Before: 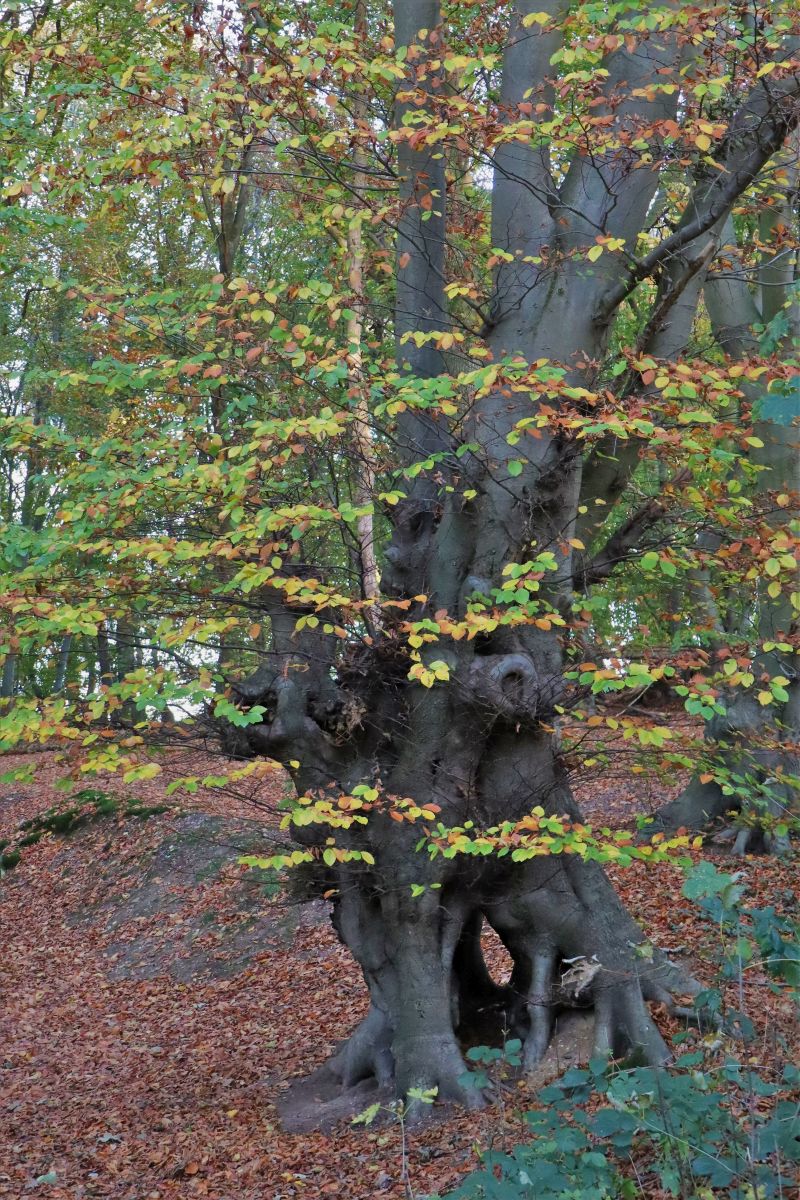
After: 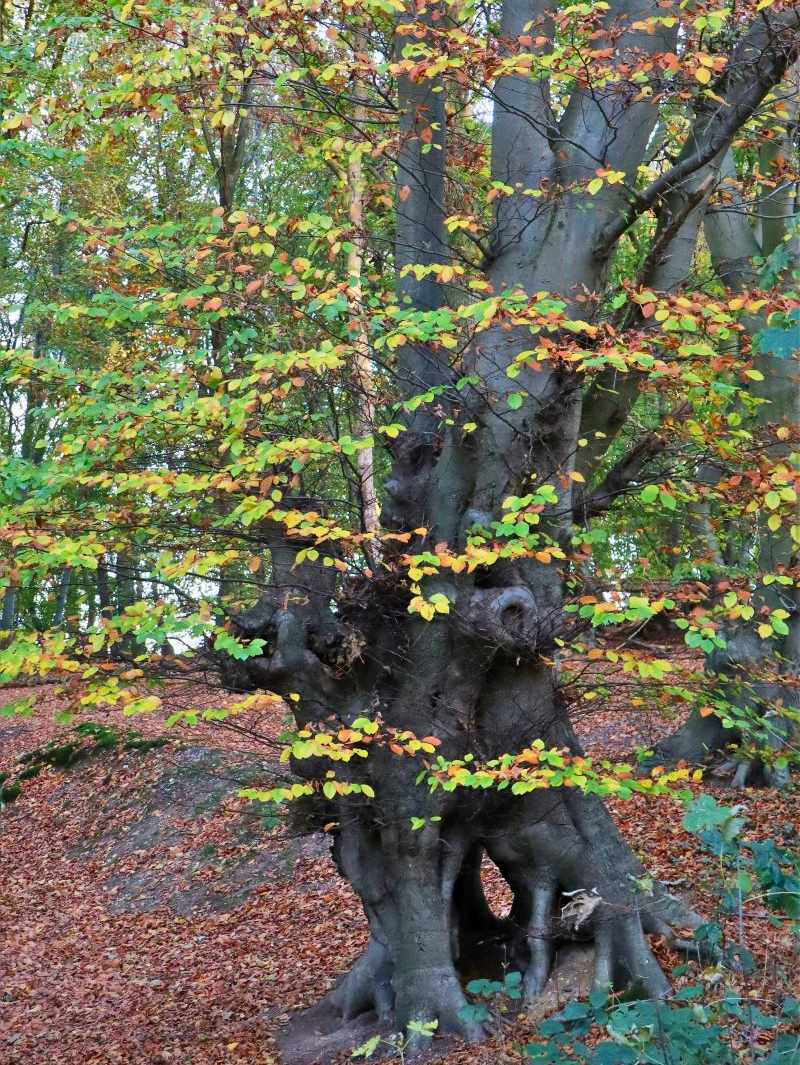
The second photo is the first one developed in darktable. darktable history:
crop and rotate: top 5.609%, bottom 5.609%
contrast brightness saturation: contrast 0.23, brightness 0.1, saturation 0.29
